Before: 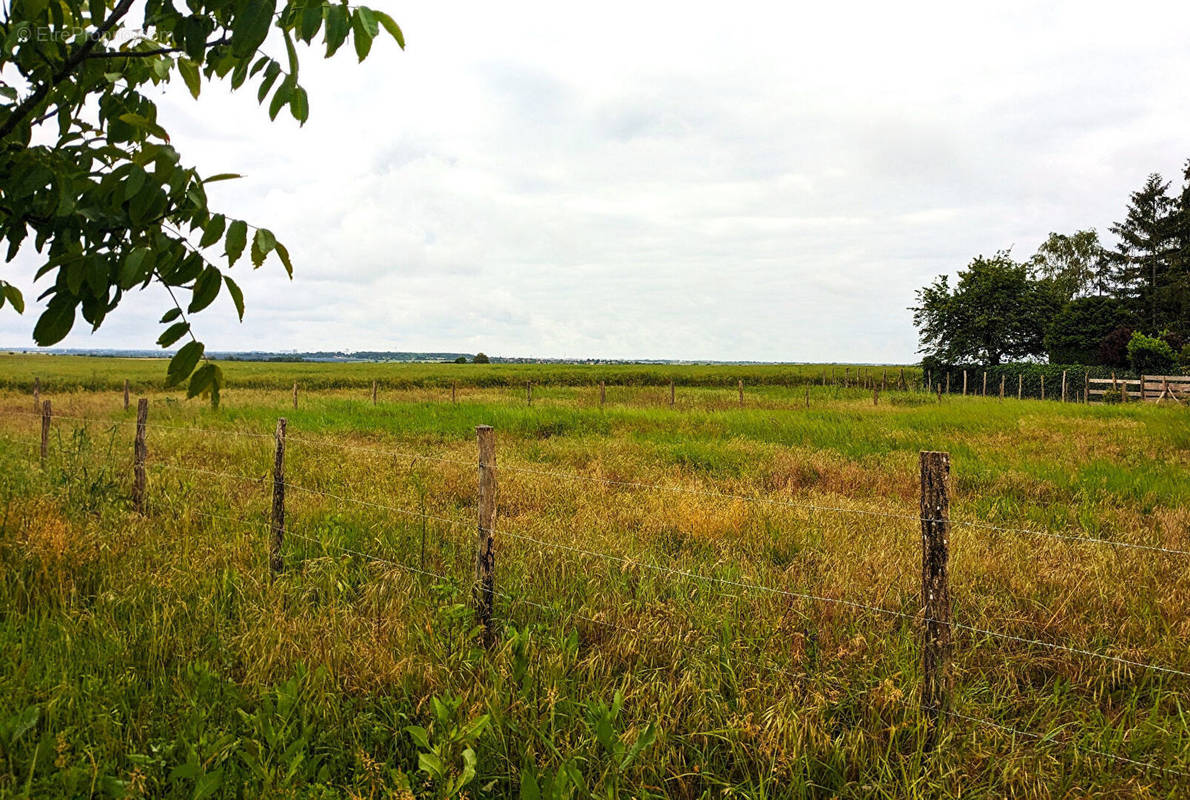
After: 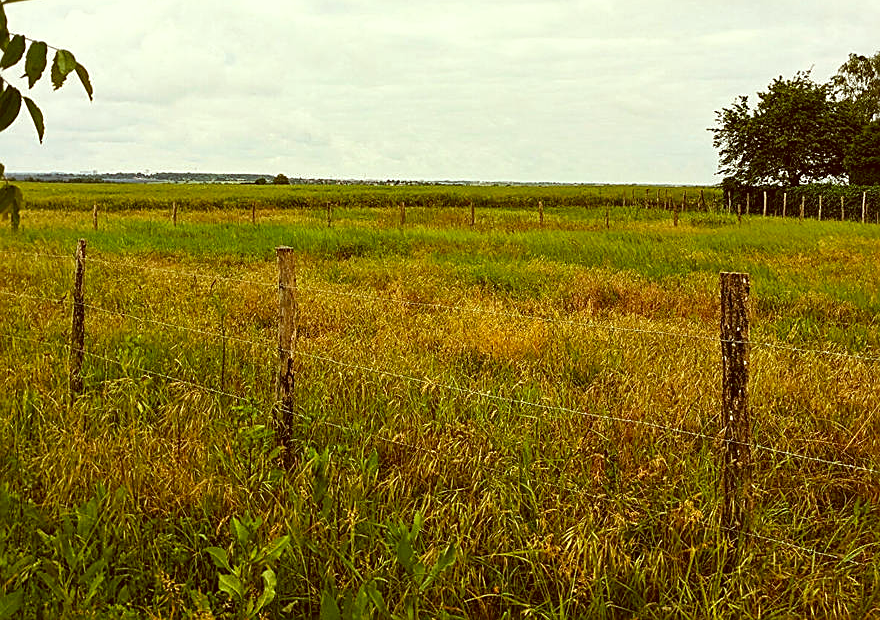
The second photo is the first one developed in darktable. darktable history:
color correction: highlights a* -5.41, highlights b* 9.8, shadows a* 9.45, shadows b* 24.92
sharpen: on, module defaults
crop: left 16.843%, top 22.474%, right 9.151%
